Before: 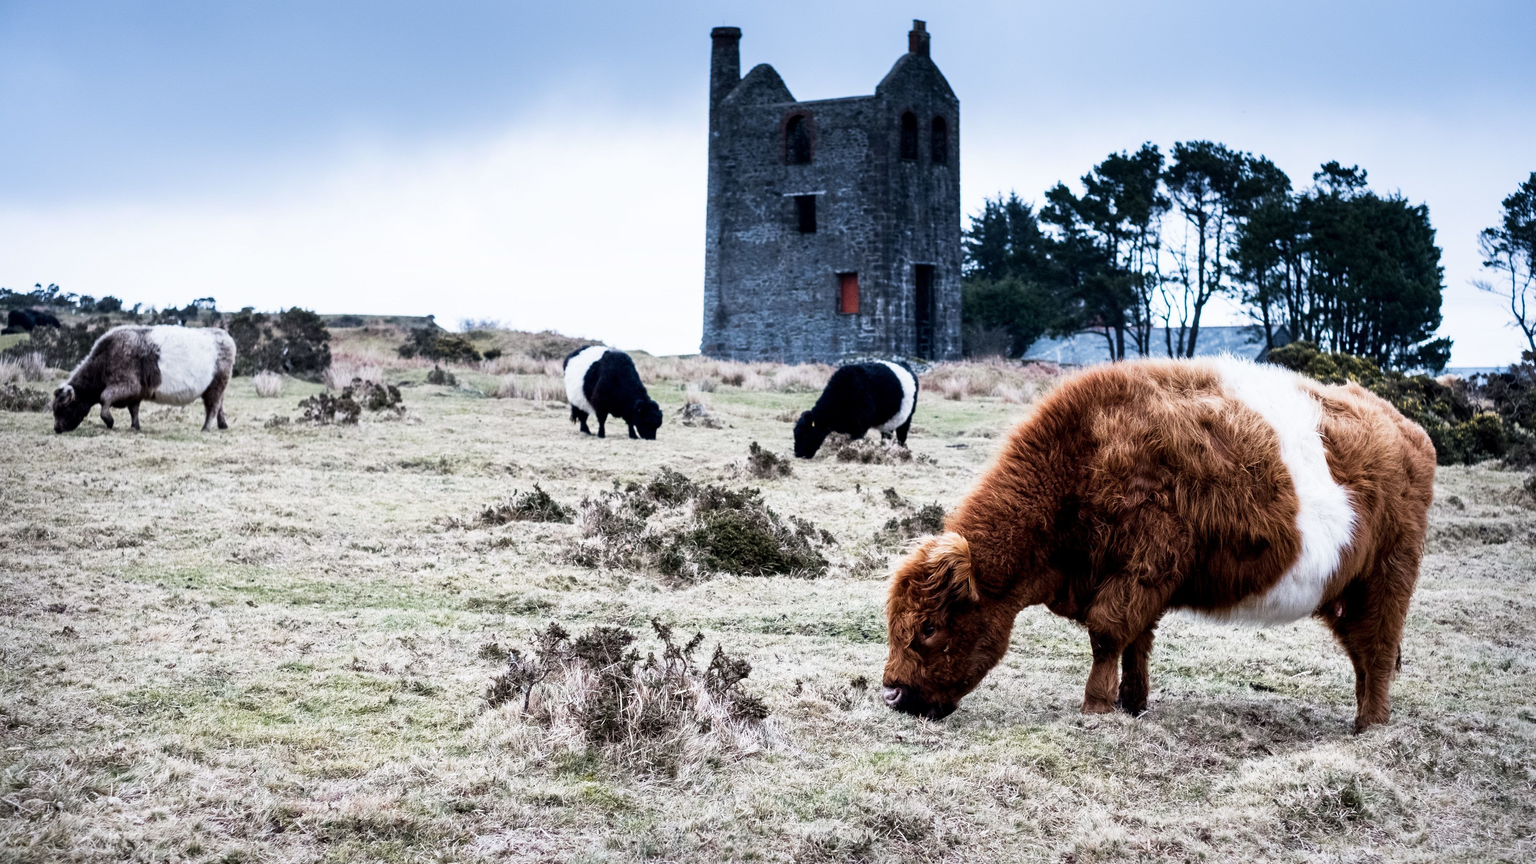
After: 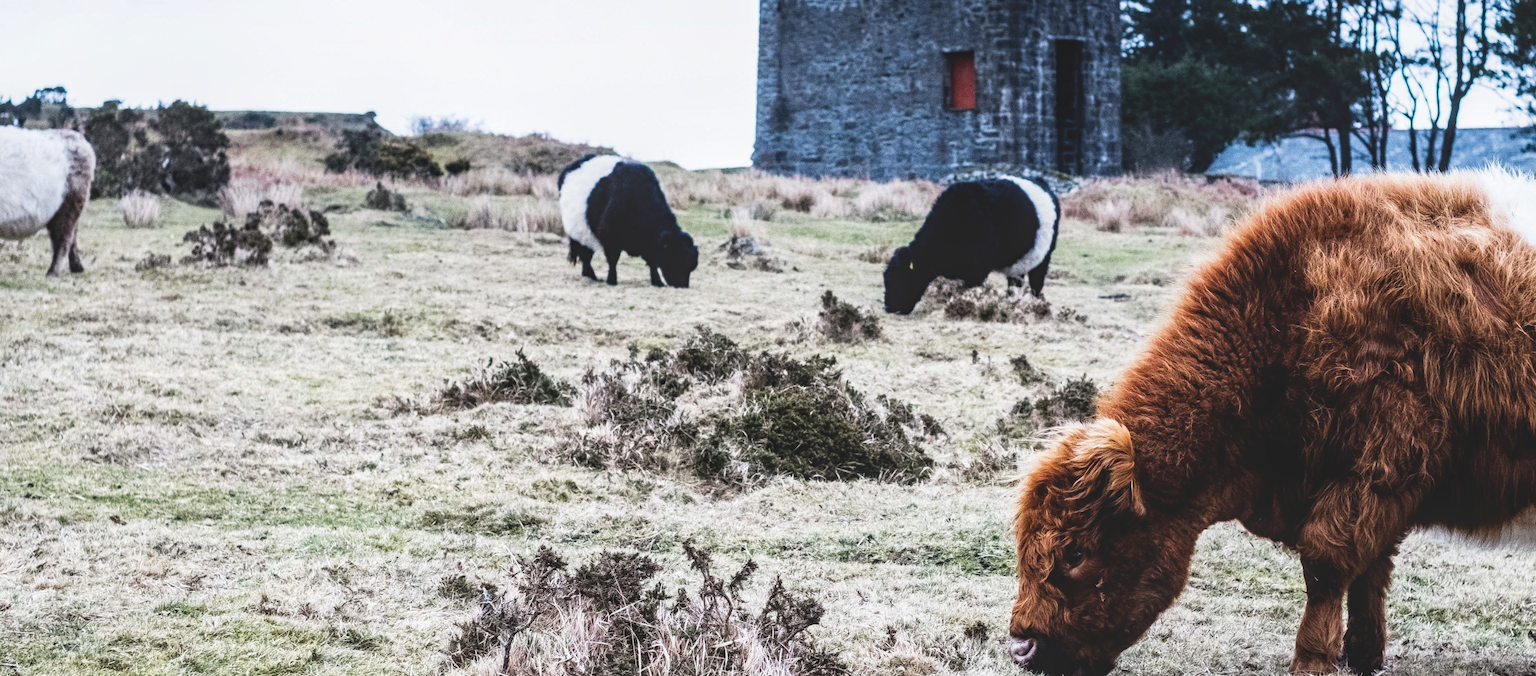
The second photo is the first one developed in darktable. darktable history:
color balance rgb: global offset › luminance 0.485%, linear chroma grading › global chroma 0.913%, perceptual saturation grading › global saturation 17.809%, perceptual brilliance grading › global brilliance 2.765%, perceptual brilliance grading › highlights -2.924%, perceptual brilliance grading › shadows 2.728%
haze removal: compatibility mode true, adaptive false
exposure: black level correction -0.015, exposure -0.513 EV, compensate exposure bias true, compensate highlight preservation false
crop: left 10.996%, top 27.384%, right 18.25%, bottom 17.215%
tone equalizer: -8 EV -0.43 EV, -7 EV -0.41 EV, -6 EV -0.314 EV, -5 EV -0.233 EV, -3 EV 0.188 EV, -2 EV 0.359 EV, -1 EV 0.404 EV, +0 EV 0.426 EV
local contrast: on, module defaults
